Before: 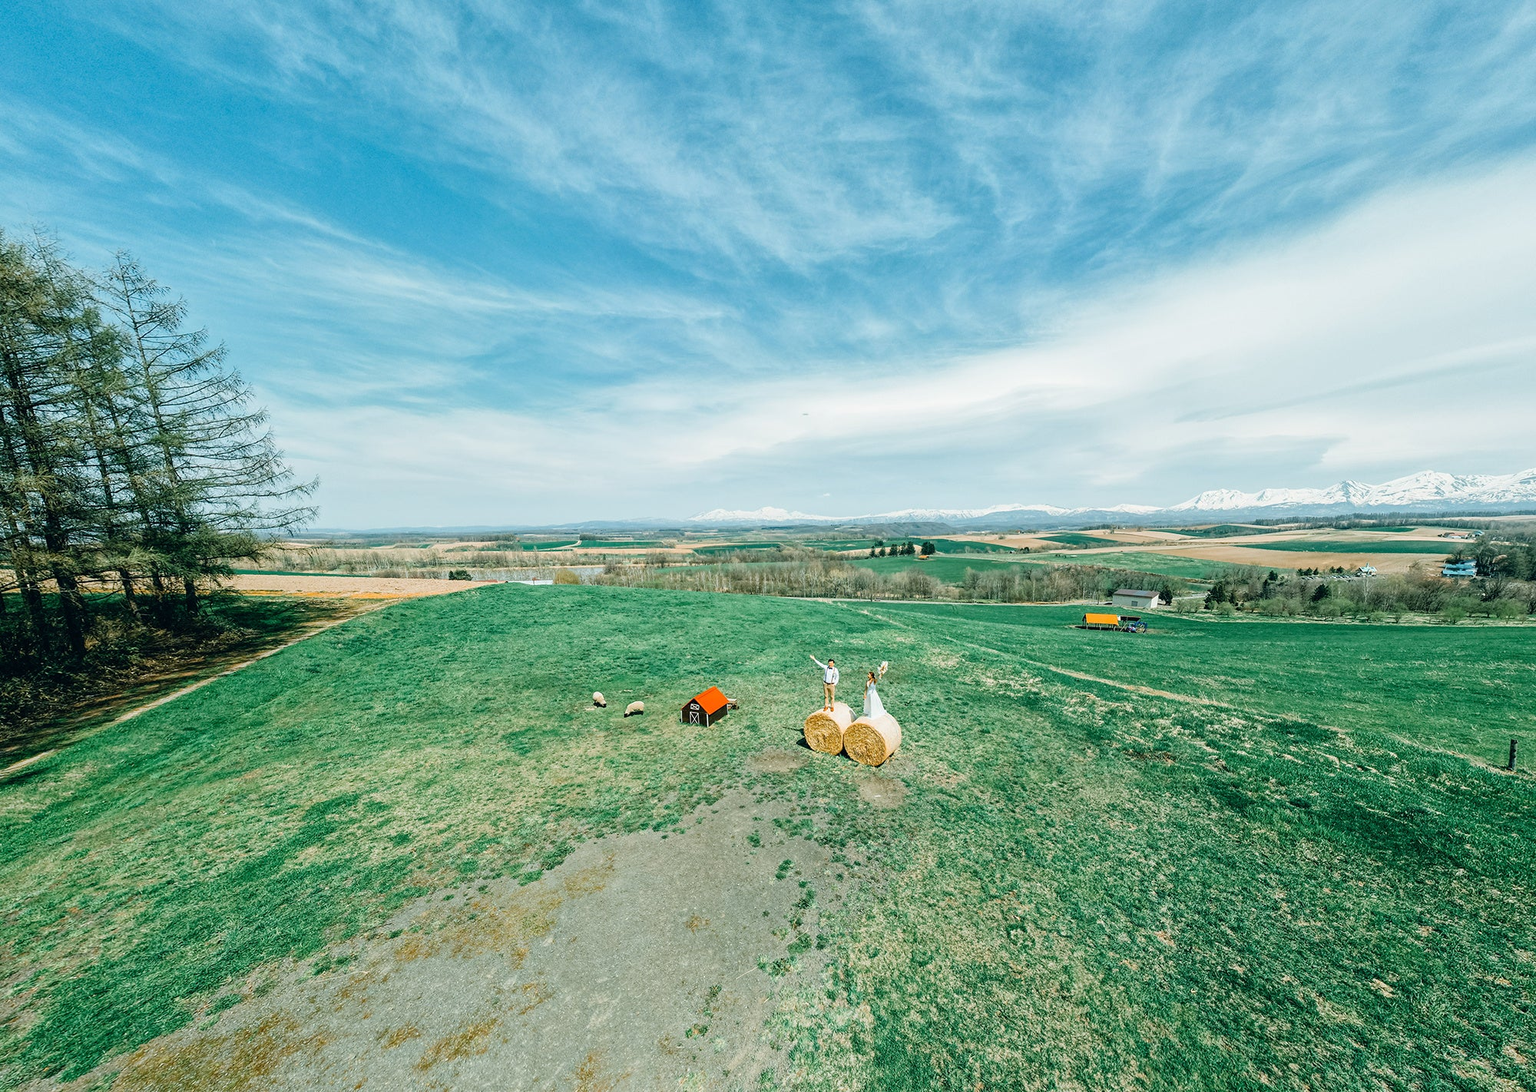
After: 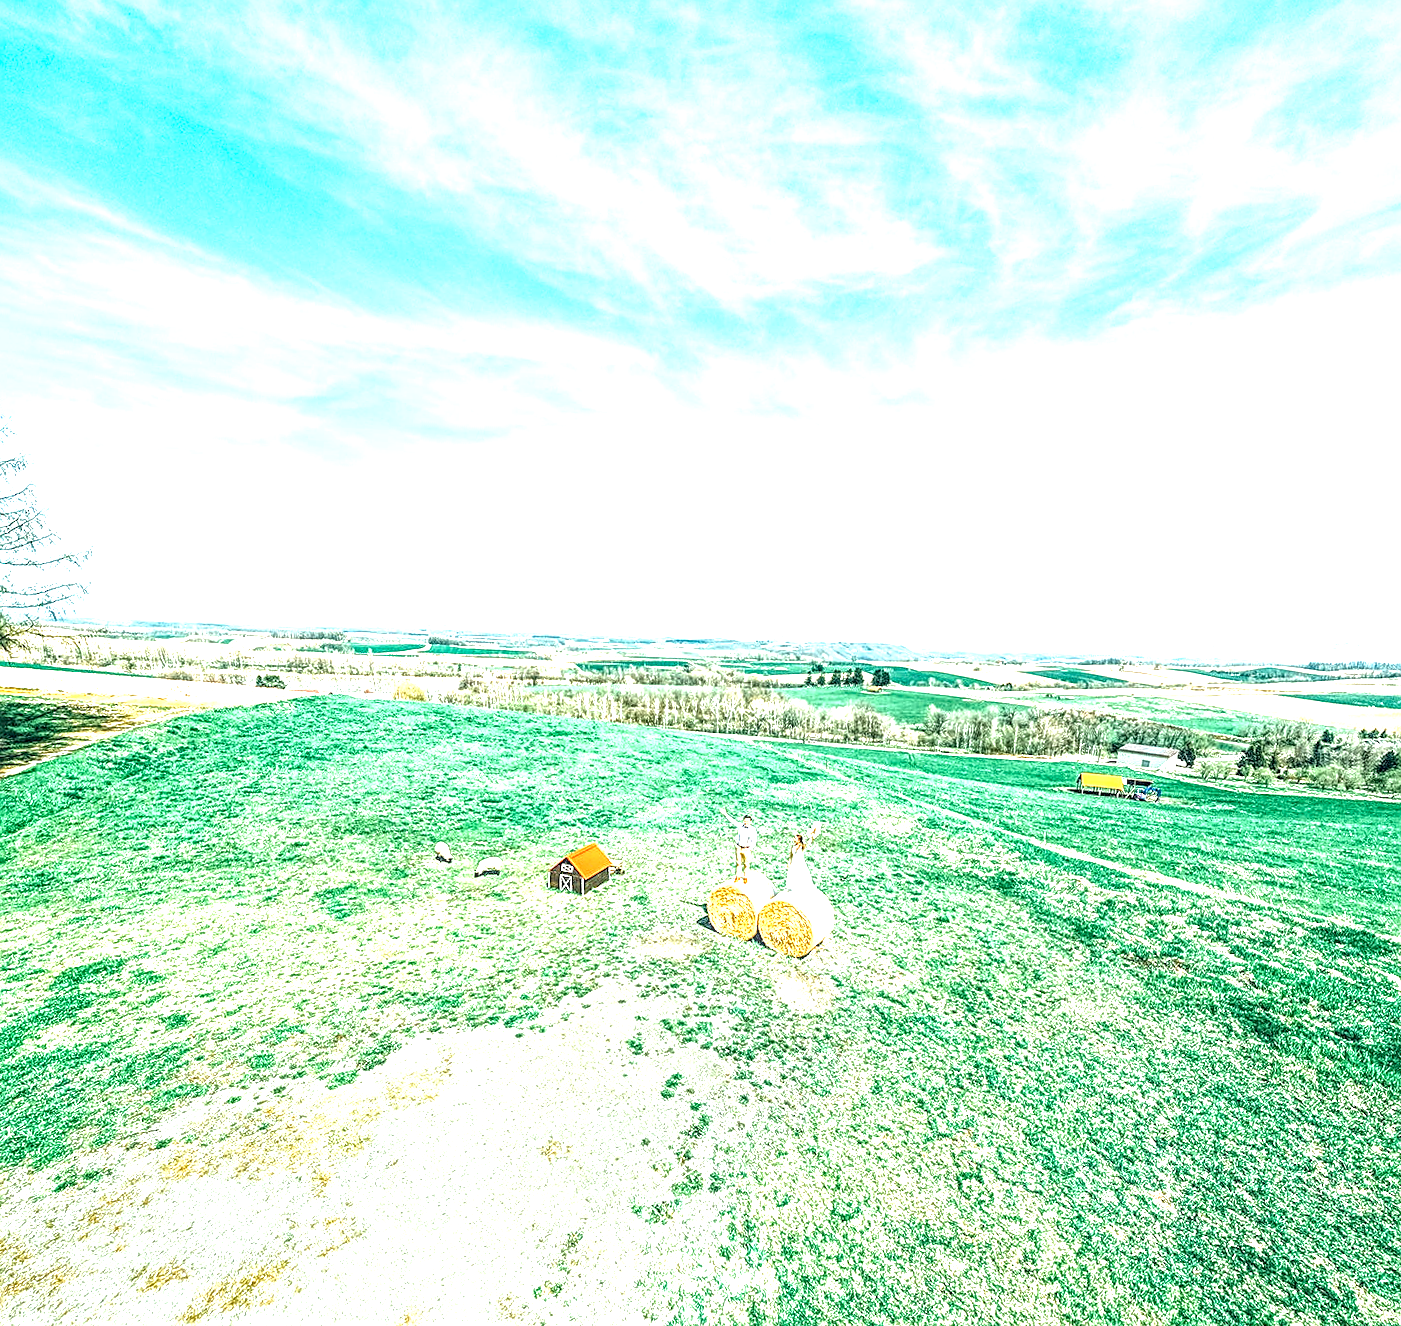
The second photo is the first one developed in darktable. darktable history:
crop and rotate: angle -2.95°, left 13.973%, top 0.041%, right 10.962%, bottom 0.073%
exposure: black level correction 0.001, exposure 1.865 EV, compensate exposure bias true, compensate highlight preservation false
sharpen: on, module defaults
local contrast: highlights 1%, shadows 0%, detail 182%
